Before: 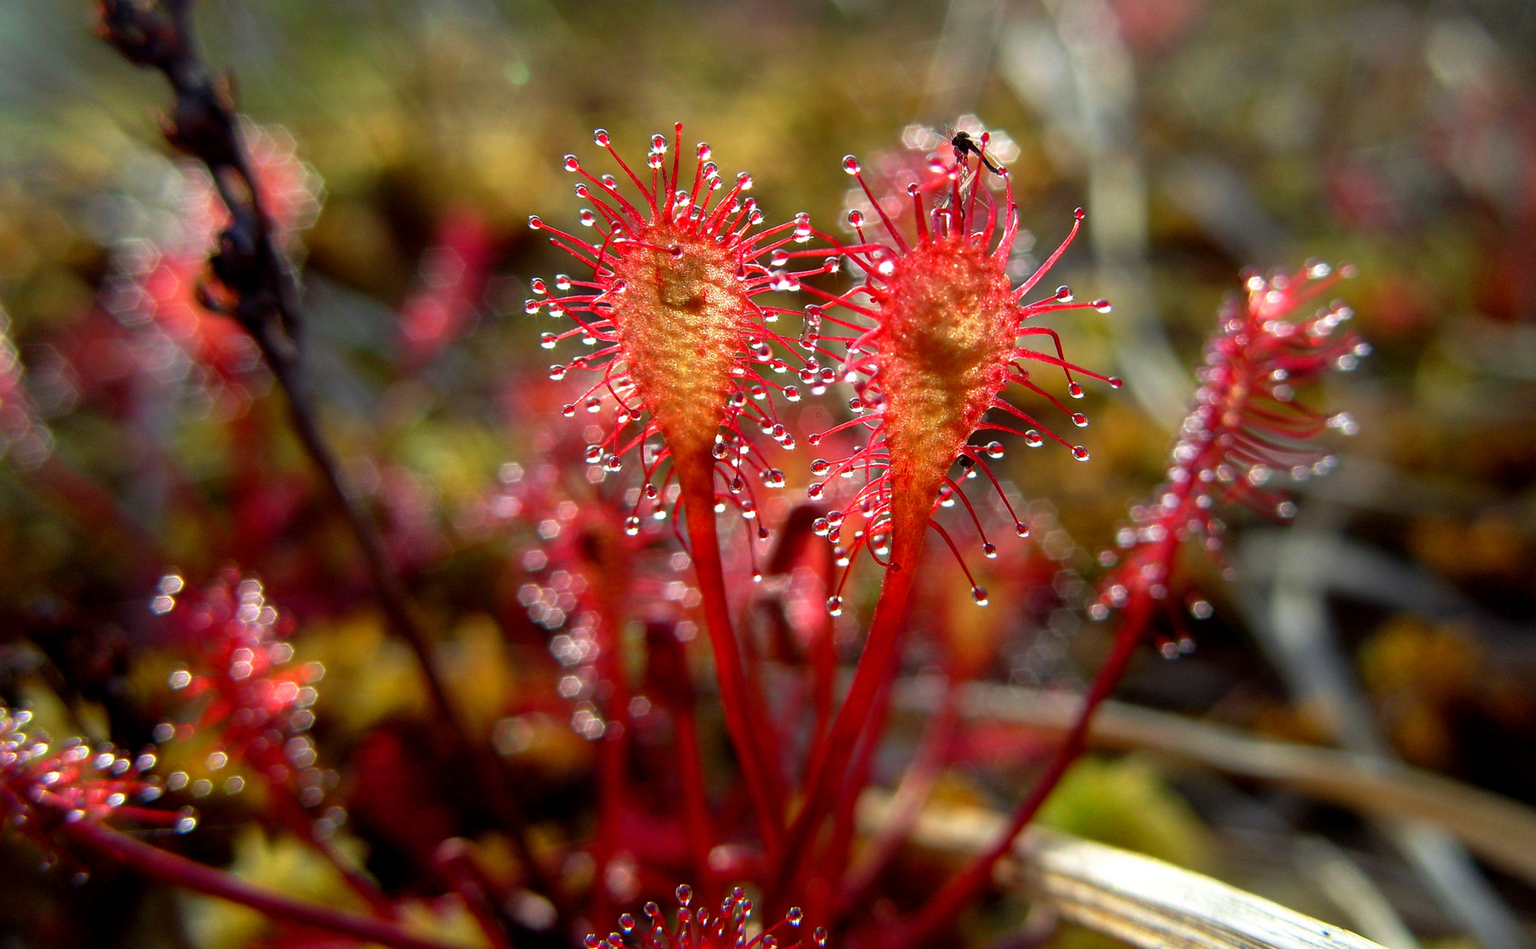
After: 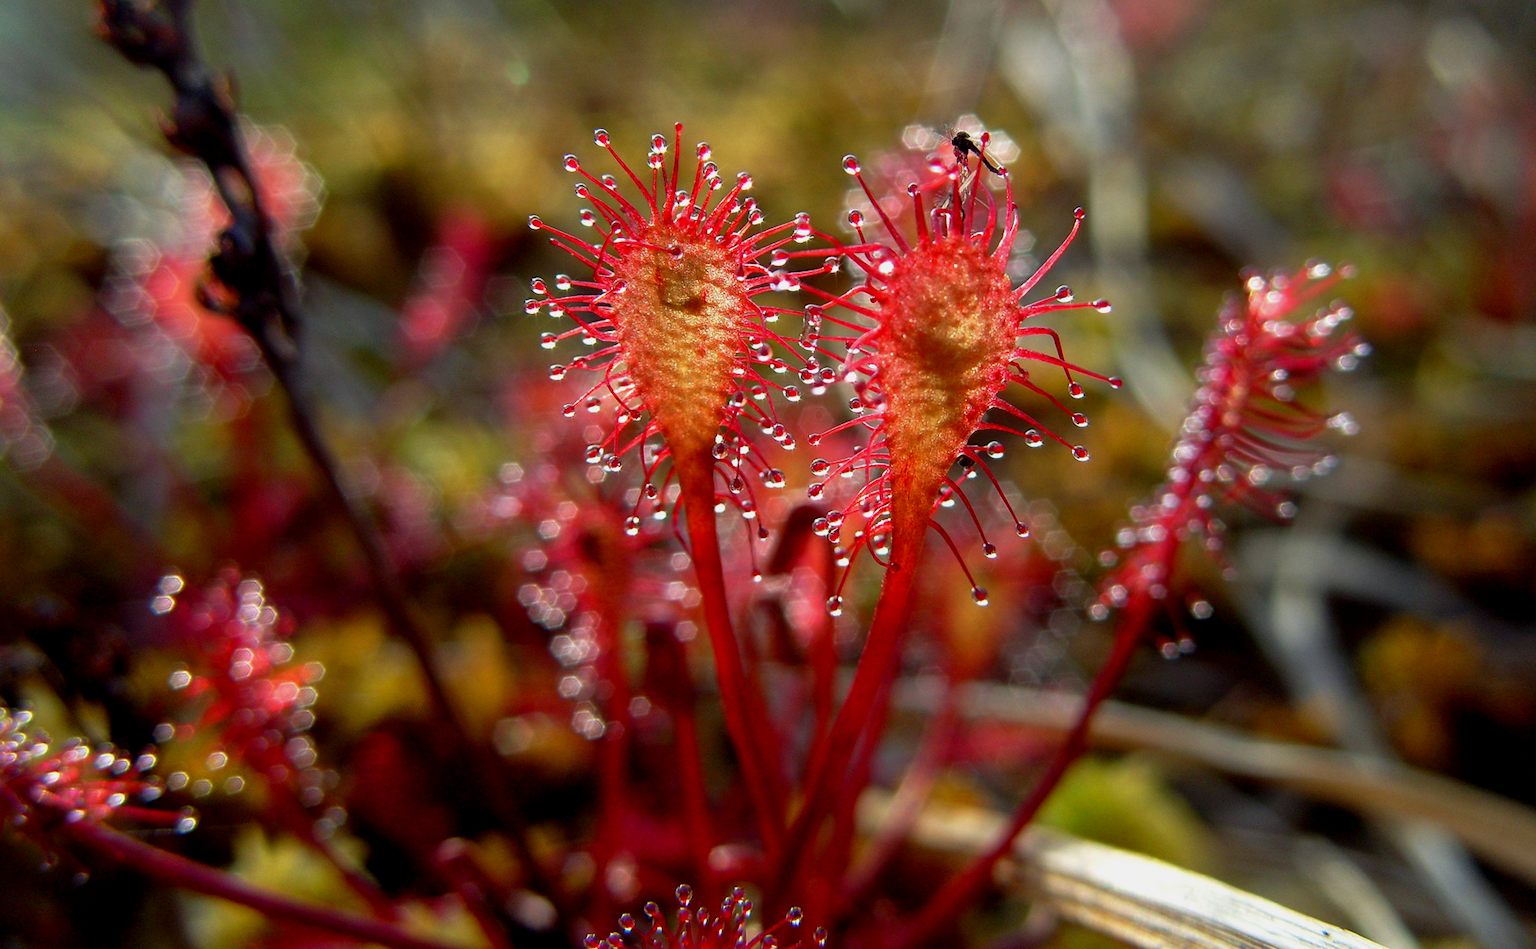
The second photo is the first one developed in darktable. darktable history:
exposure: black level correction 0.001, exposure -0.199 EV, compensate exposure bias true, compensate highlight preservation false
